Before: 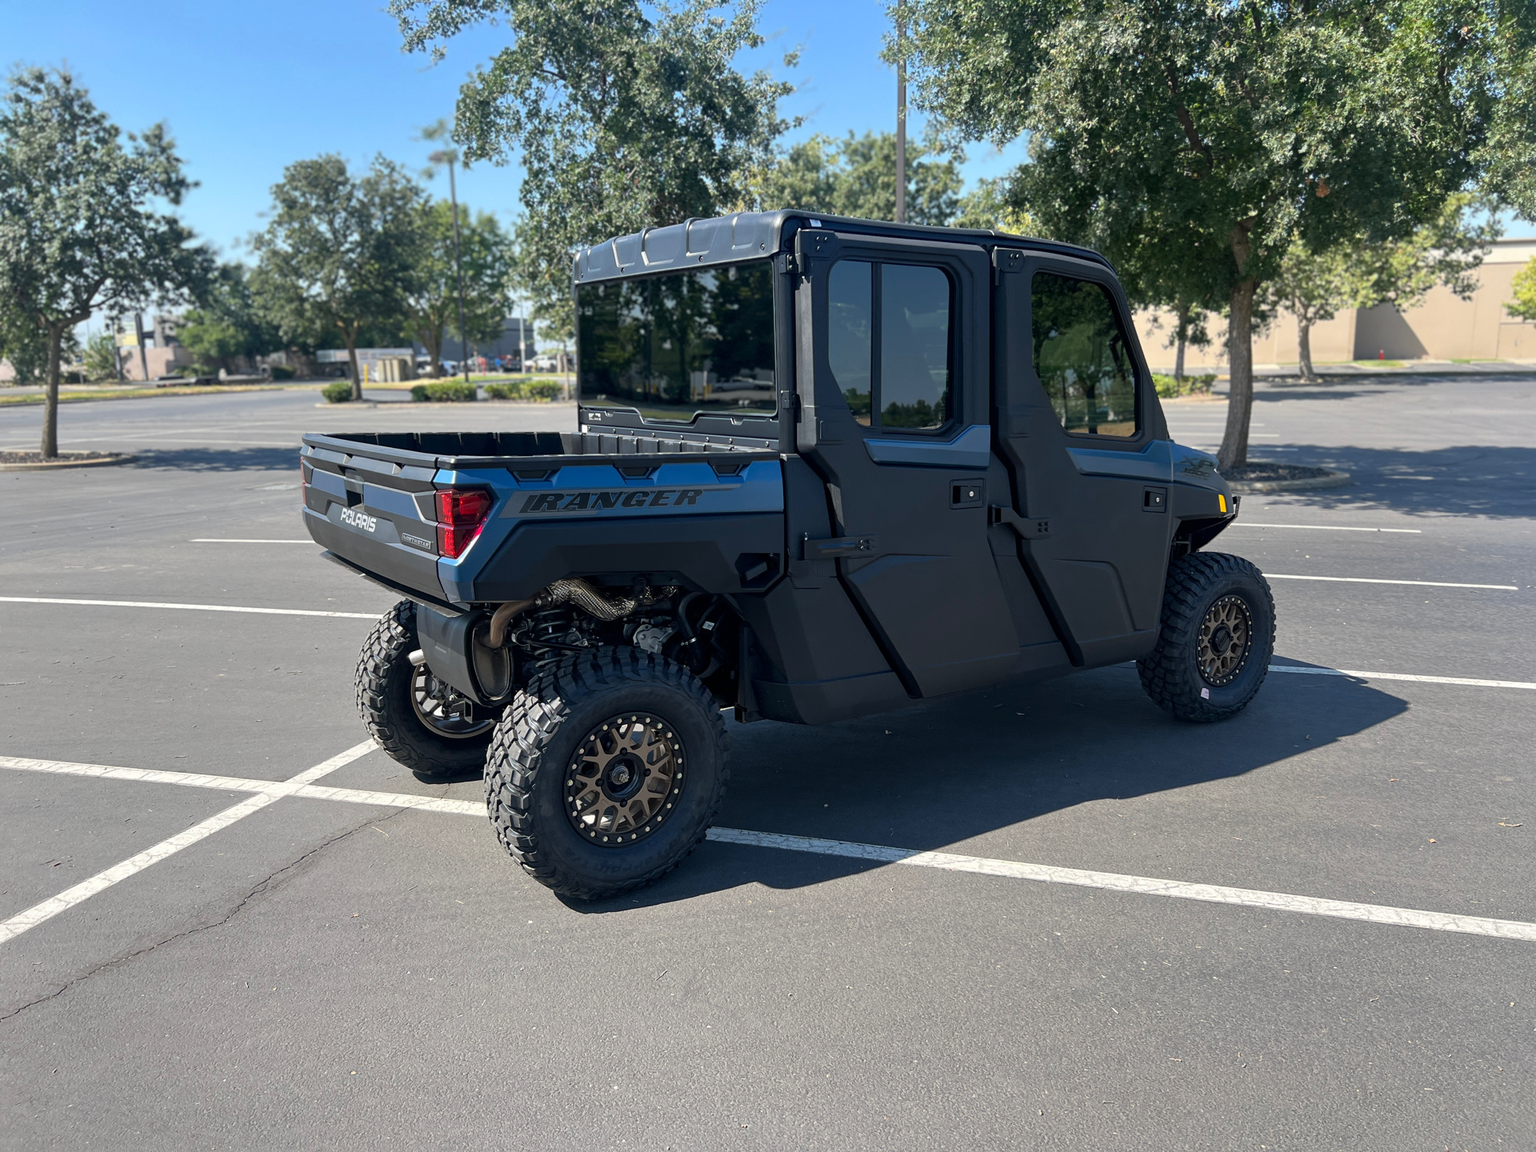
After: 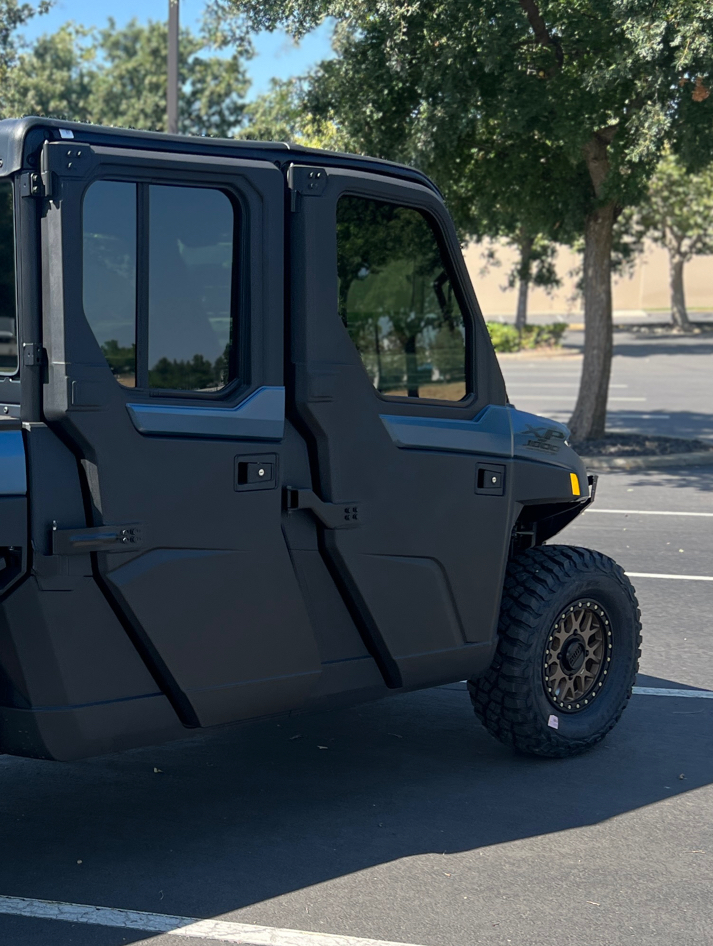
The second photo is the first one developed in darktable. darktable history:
crop and rotate: left 49.656%, top 10.125%, right 13.191%, bottom 24.158%
